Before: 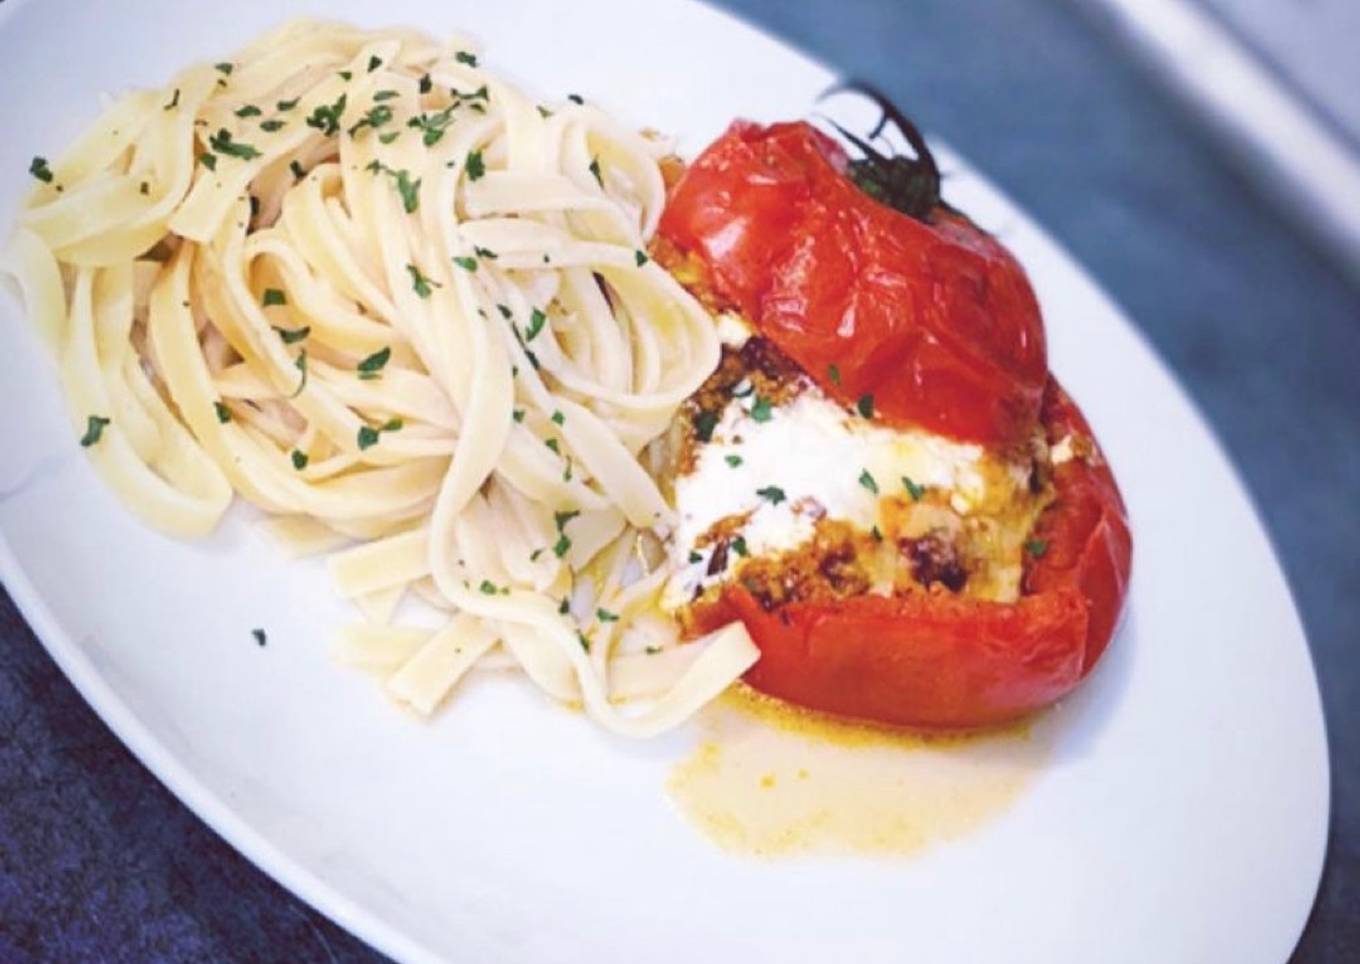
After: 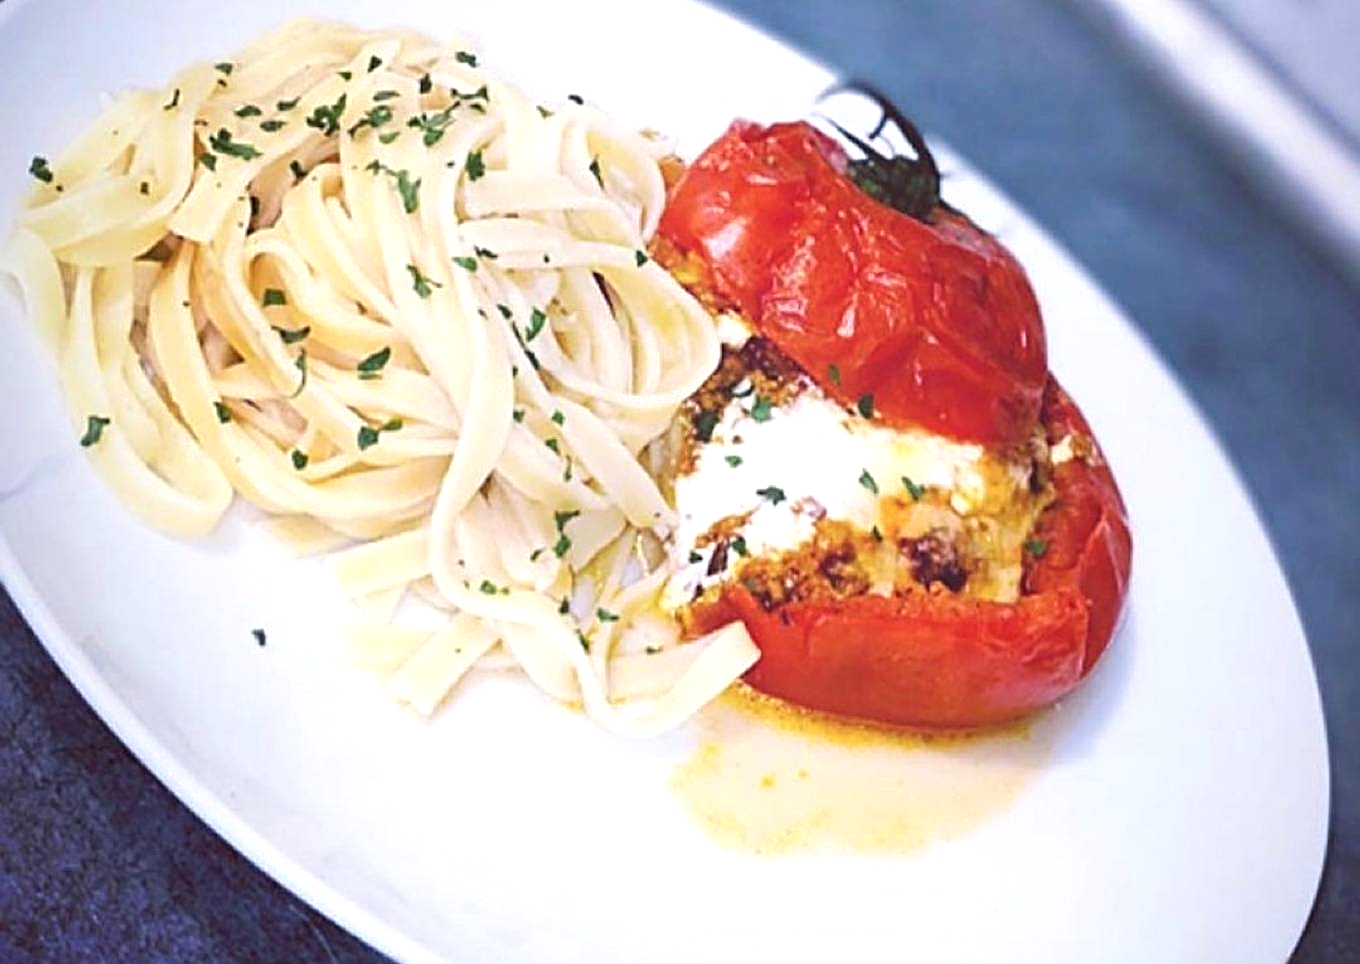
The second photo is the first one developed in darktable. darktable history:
exposure: exposure 0.258 EV, compensate highlight preservation false
sharpen: radius 2.817, amount 0.715
